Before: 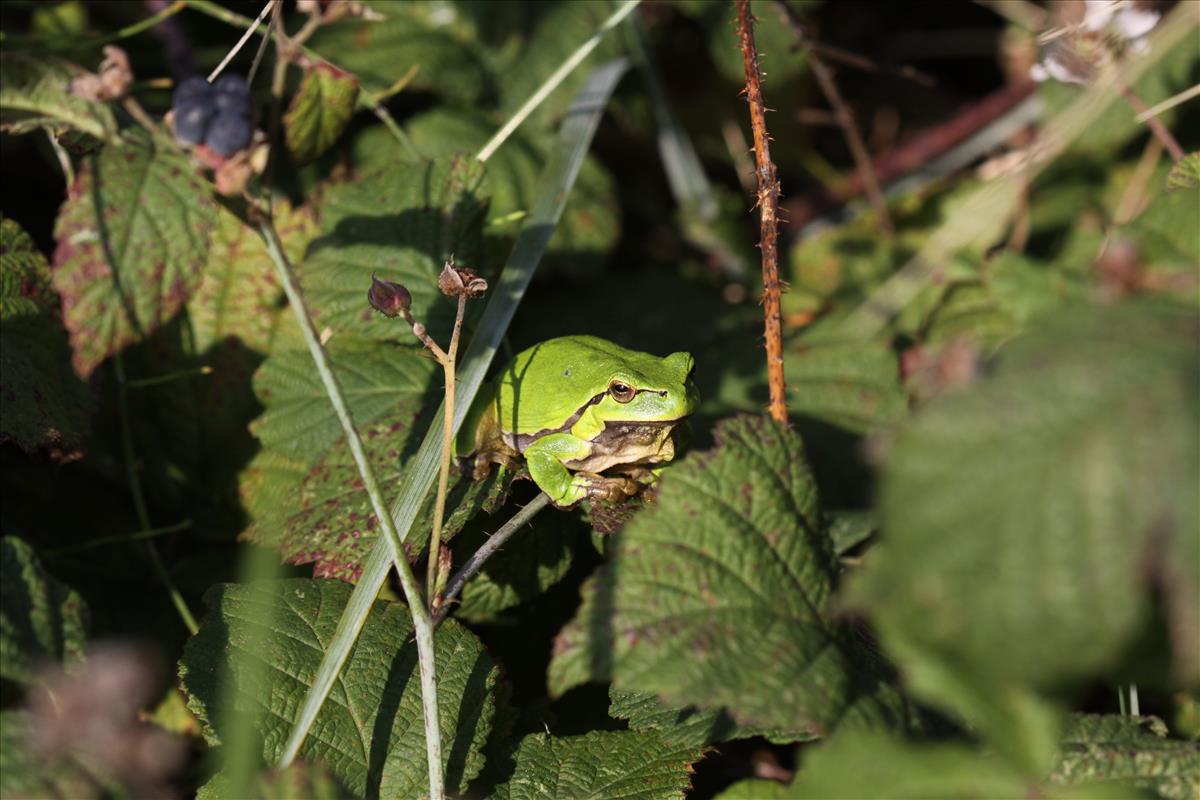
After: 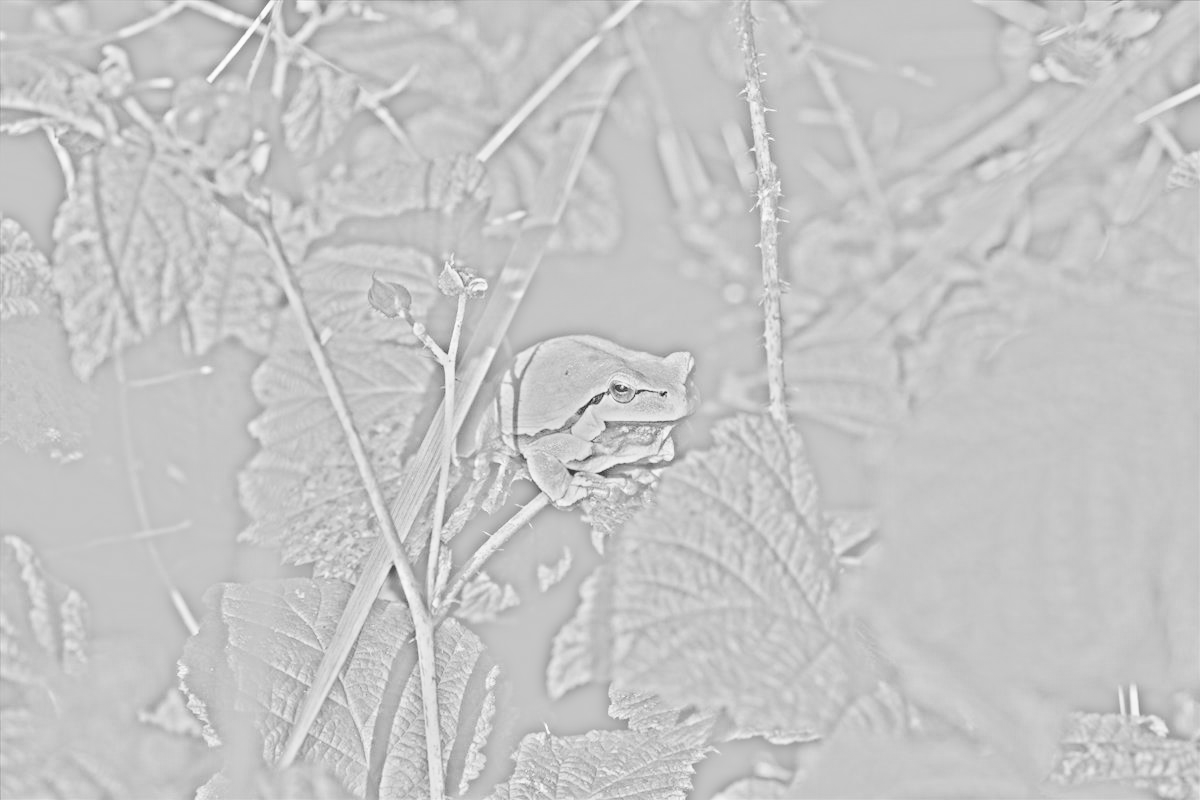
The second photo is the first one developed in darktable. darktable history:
highpass: sharpness 25.84%, contrast boost 14.94%
base curve: curves: ch0 [(0, 0) (0.028, 0.03) (0.105, 0.232) (0.387, 0.748) (0.754, 0.968) (1, 1)], fusion 1, exposure shift 0.576, preserve colors none
shadows and highlights: shadows 0, highlights 40
